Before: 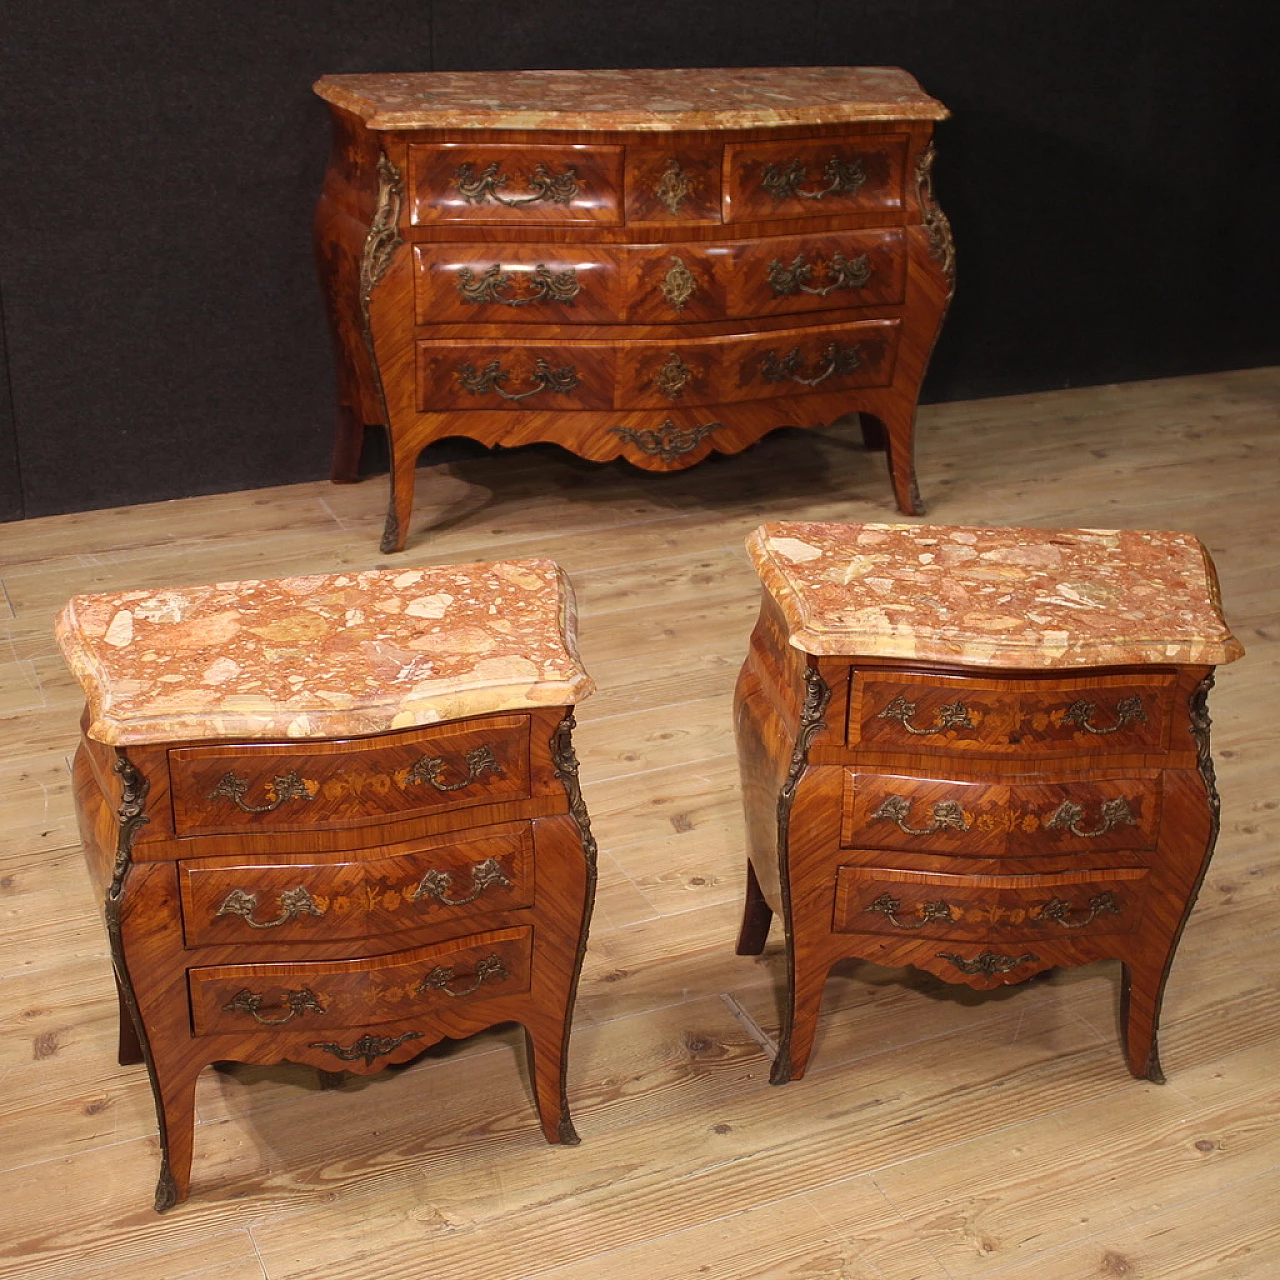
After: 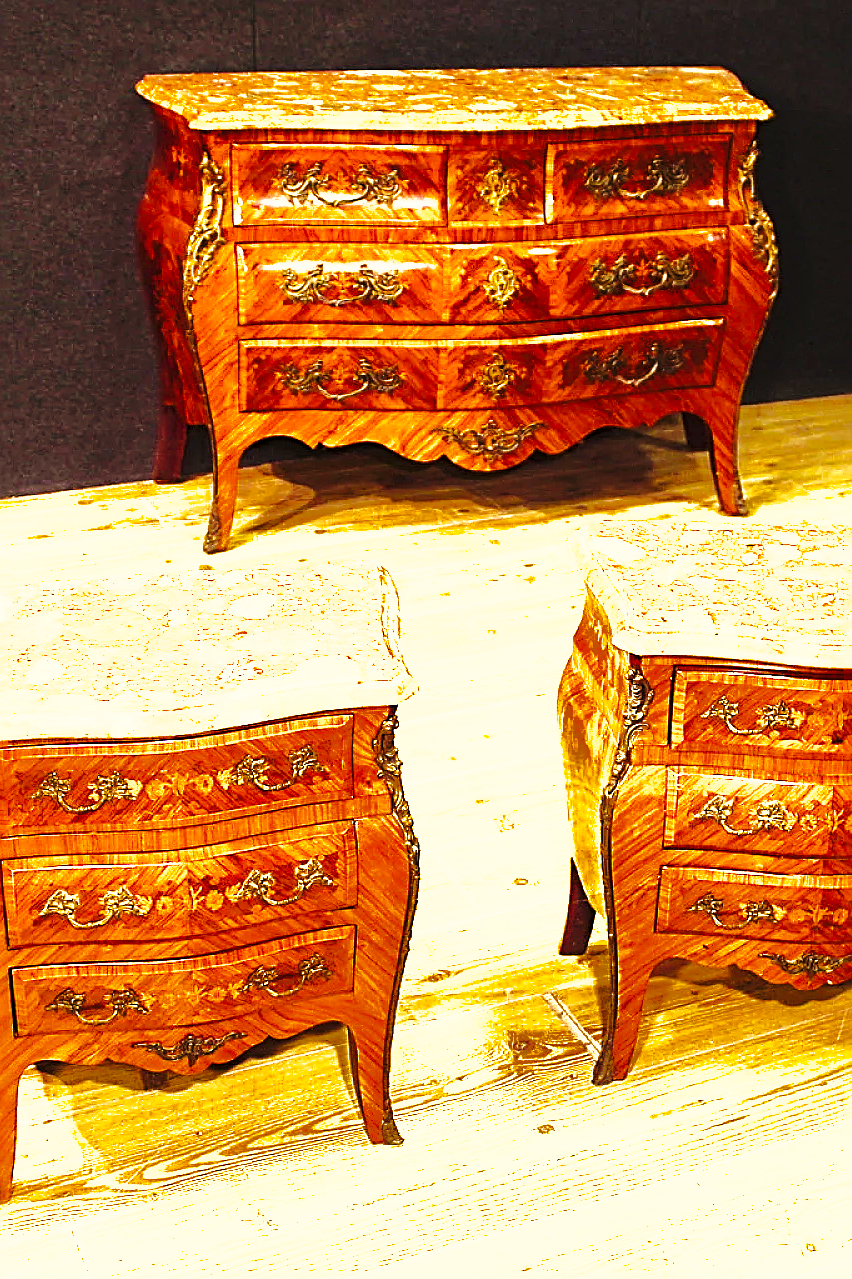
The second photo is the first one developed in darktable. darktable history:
shadows and highlights: shadows 40.29, highlights -59.71
exposure: exposure 0.6 EV, compensate exposure bias true, compensate highlight preservation false
crop and rotate: left 13.876%, right 19.527%
sharpen: radius 3.07, amount 0.763
color balance rgb: highlights gain › chroma 8.049%, highlights gain › hue 85.05°, perceptual saturation grading › global saturation 20%, perceptual saturation grading › highlights -25.43%, perceptual saturation grading › shadows 25.293%, perceptual brilliance grading › global brilliance 29.174%, perceptual brilliance grading › highlights 50.625%, perceptual brilliance grading › mid-tones 49.141%, perceptual brilliance grading › shadows -21.357%, global vibrance 20%
base curve: curves: ch0 [(0, 0) (0.036, 0.025) (0.121, 0.166) (0.206, 0.329) (0.605, 0.79) (1, 1)], preserve colors none
